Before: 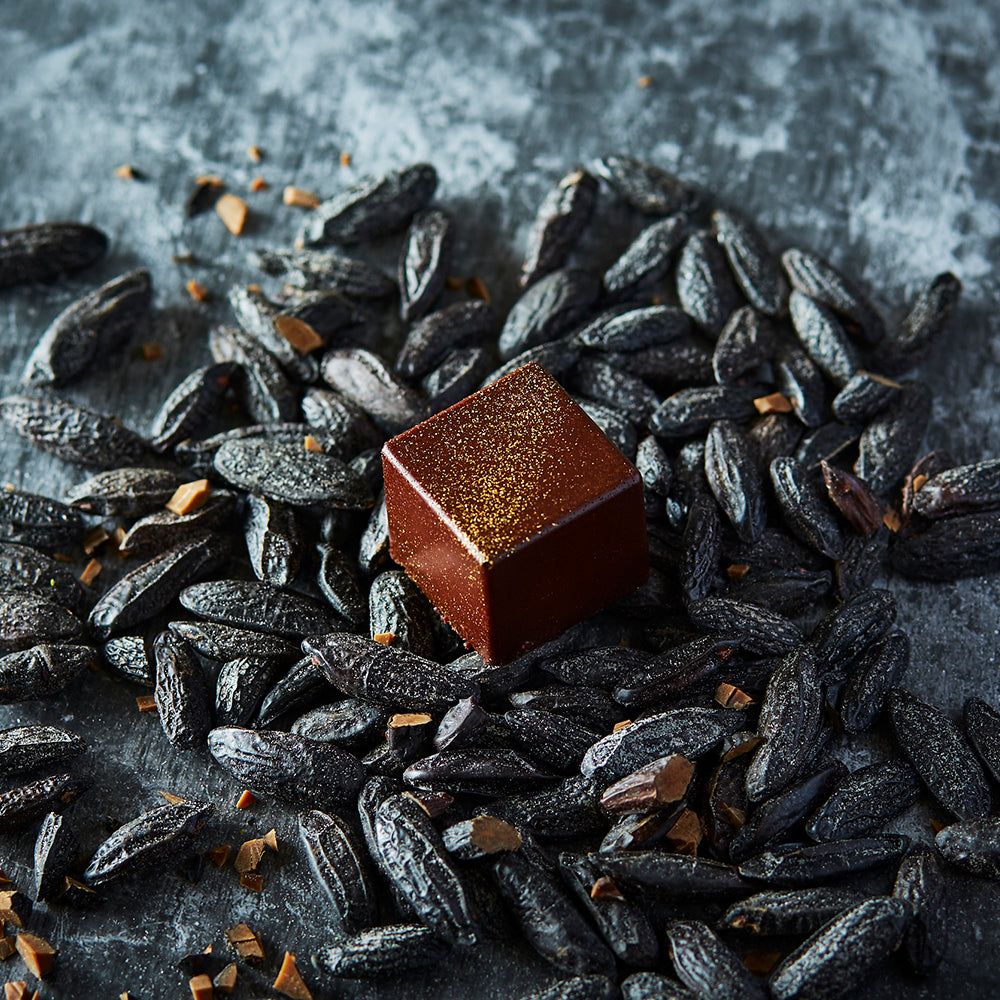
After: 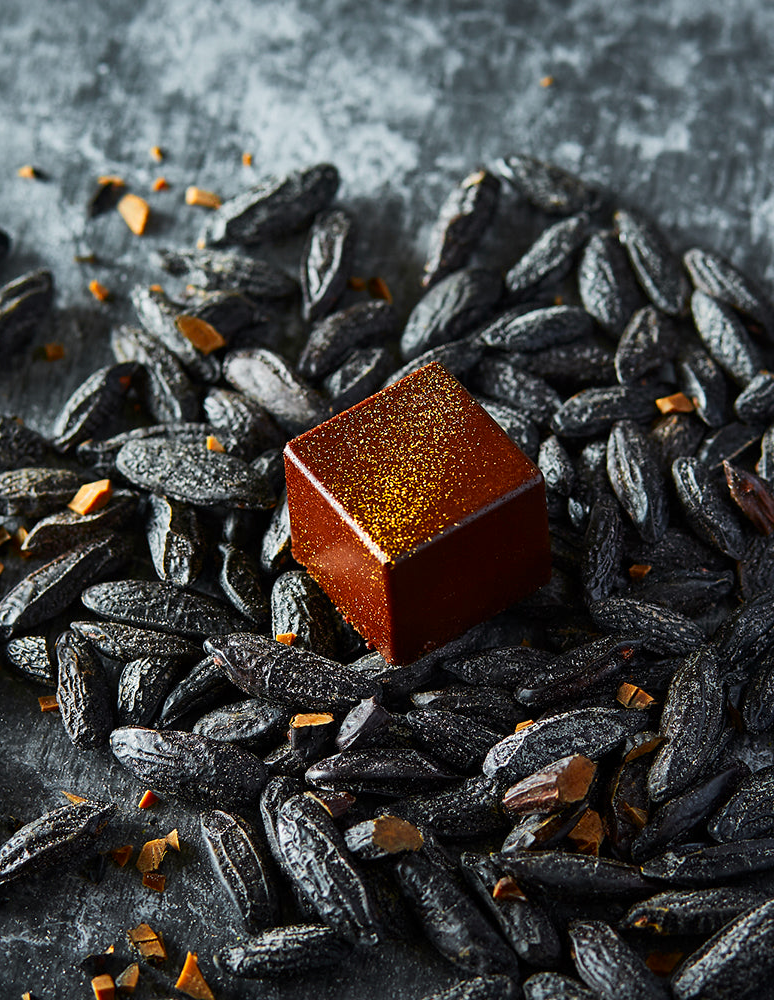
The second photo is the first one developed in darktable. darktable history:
crop: left 9.88%, right 12.664%
color zones: curves: ch0 [(0, 0.511) (0.143, 0.531) (0.286, 0.56) (0.429, 0.5) (0.571, 0.5) (0.714, 0.5) (0.857, 0.5) (1, 0.5)]; ch1 [(0, 0.525) (0.143, 0.705) (0.286, 0.715) (0.429, 0.35) (0.571, 0.35) (0.714, 0.35) (0.857, 0.4) (1, 0.4)]; ch2 [(0, 0.572) (0.143, 0.512) (0.286, 0.473) (0.429, 0.45) (0.571, 0.5) (0.714, 0.5) (0.857, 0.518) (1, 0.518)]
